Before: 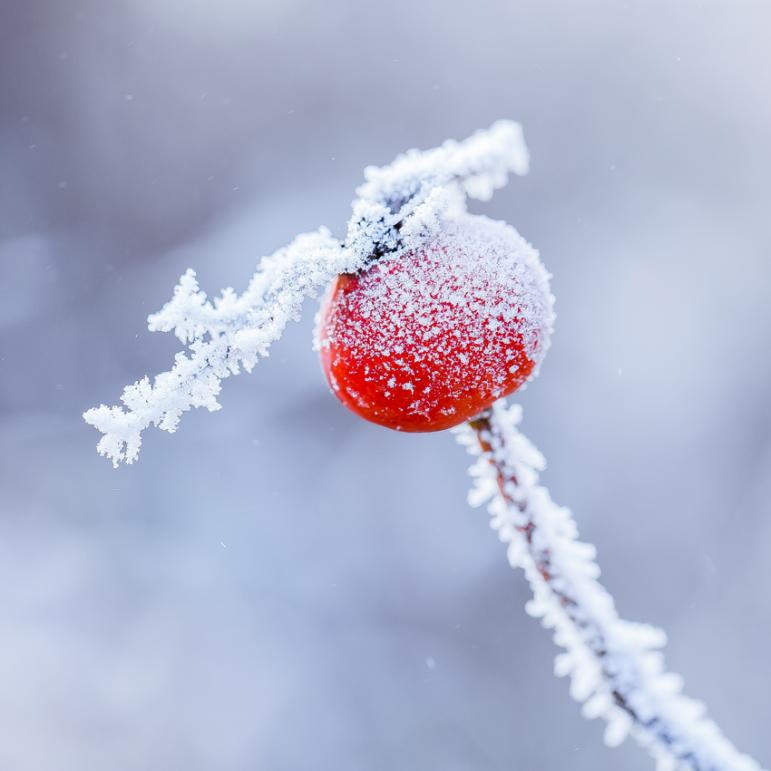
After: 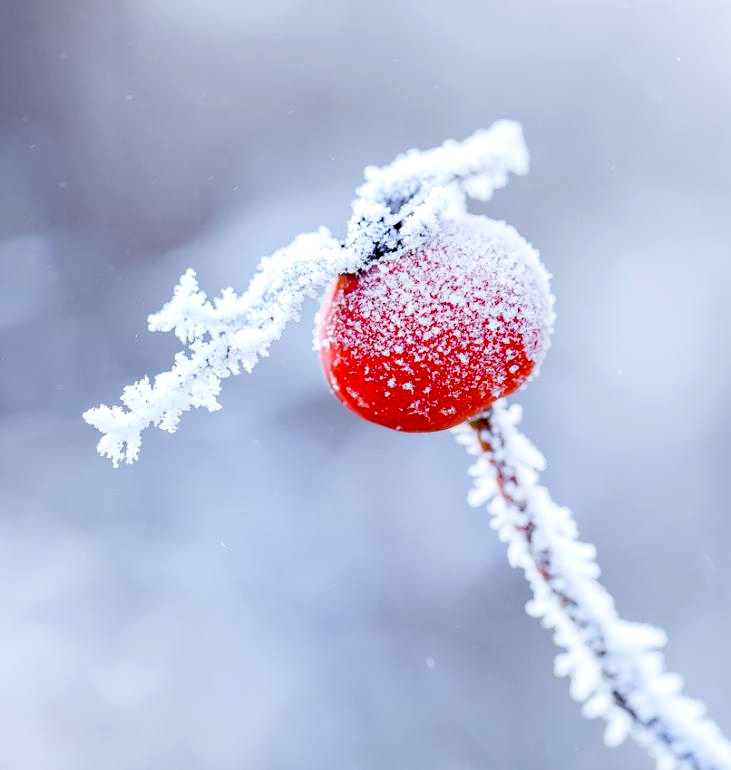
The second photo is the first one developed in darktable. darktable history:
crop and rotate: right 5.167%
exposure: black level correction 0.025, exposure 0.182 EV, compensate highlight preservation false
